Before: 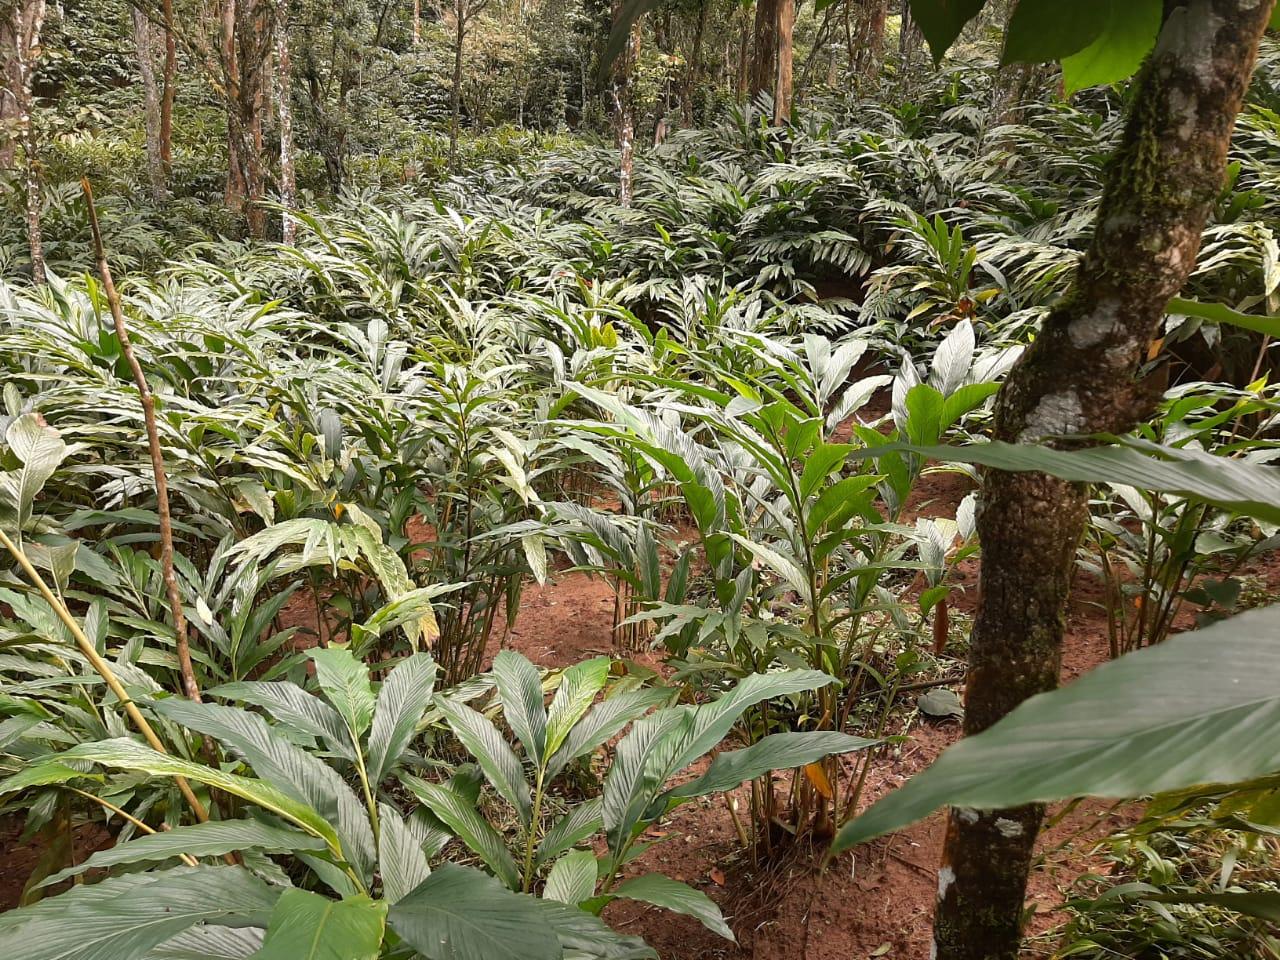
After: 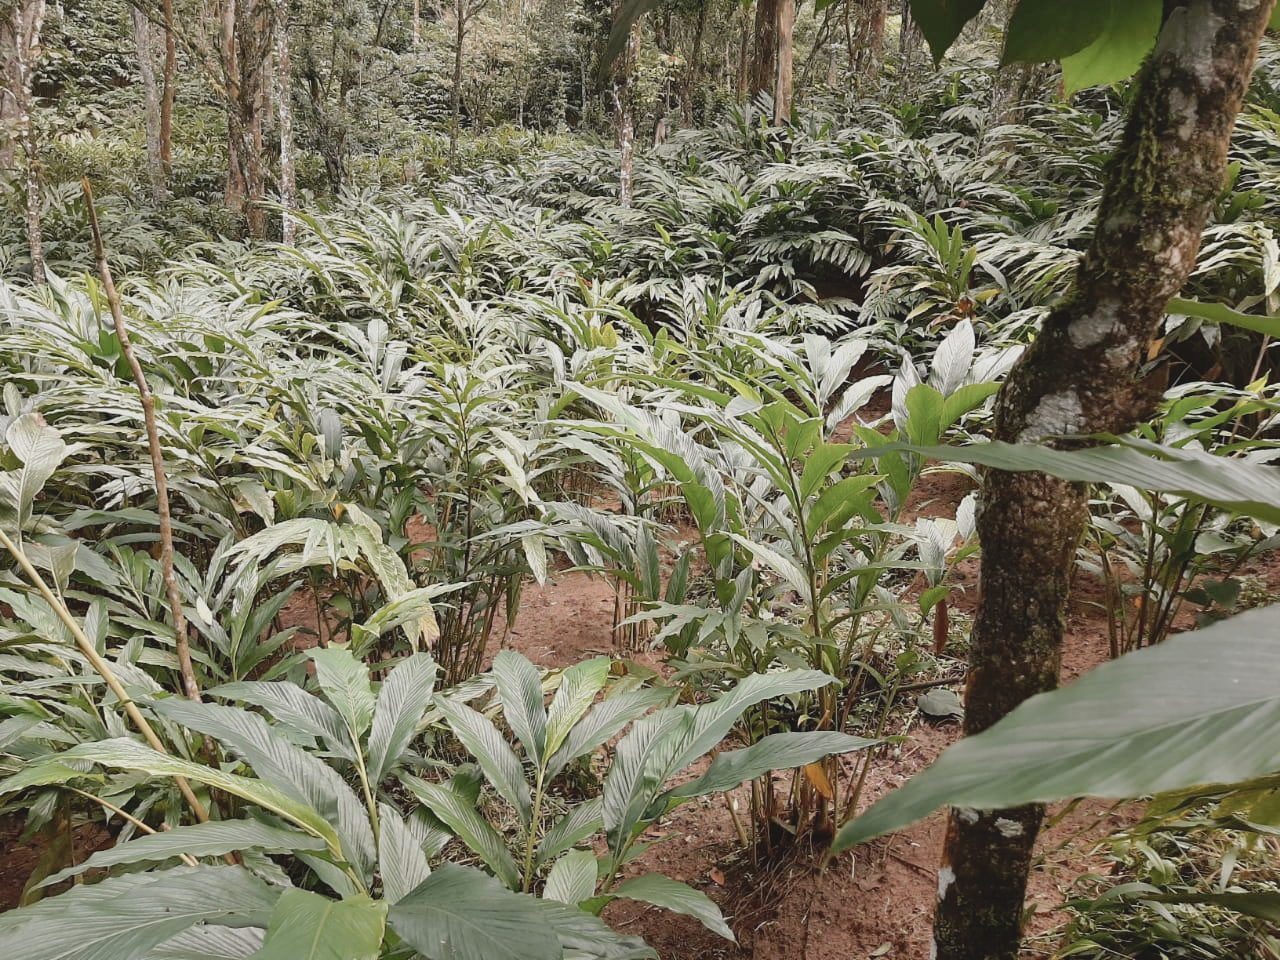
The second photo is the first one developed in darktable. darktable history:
contrast brightness saturation: contrast -0.254, saturation -0.434
exposure: exposure 0.202 EV, compensate exposure bias true, compensate highlight preservation false
tone curve: curves: ch0 [(0, 0) (0.003, 0.048) (0.011, 0.048) (0.025, 0.048) (0.044, 0.049) (0.069, 0.048) (0.1, 0.052) (0.136, 0.071) (0.177, 0.109) (0.224, 0.157) (0.277, 0.233) (0.335, 0.32) (0.399, 0.404) (0.468, 0.496) (0.543, 0.582) (0.623, 0.653) (0.709, 0.738) (0.801, 0.811) (0.898, 0.895) (1, 1)], preserve colors none
